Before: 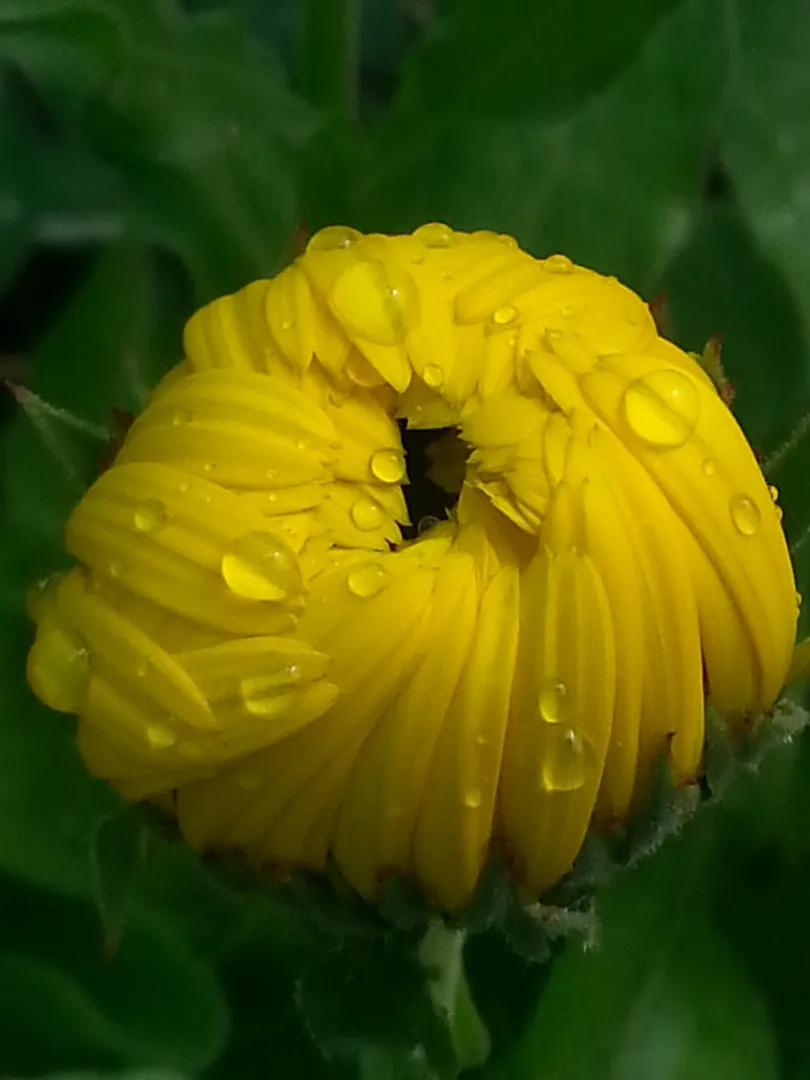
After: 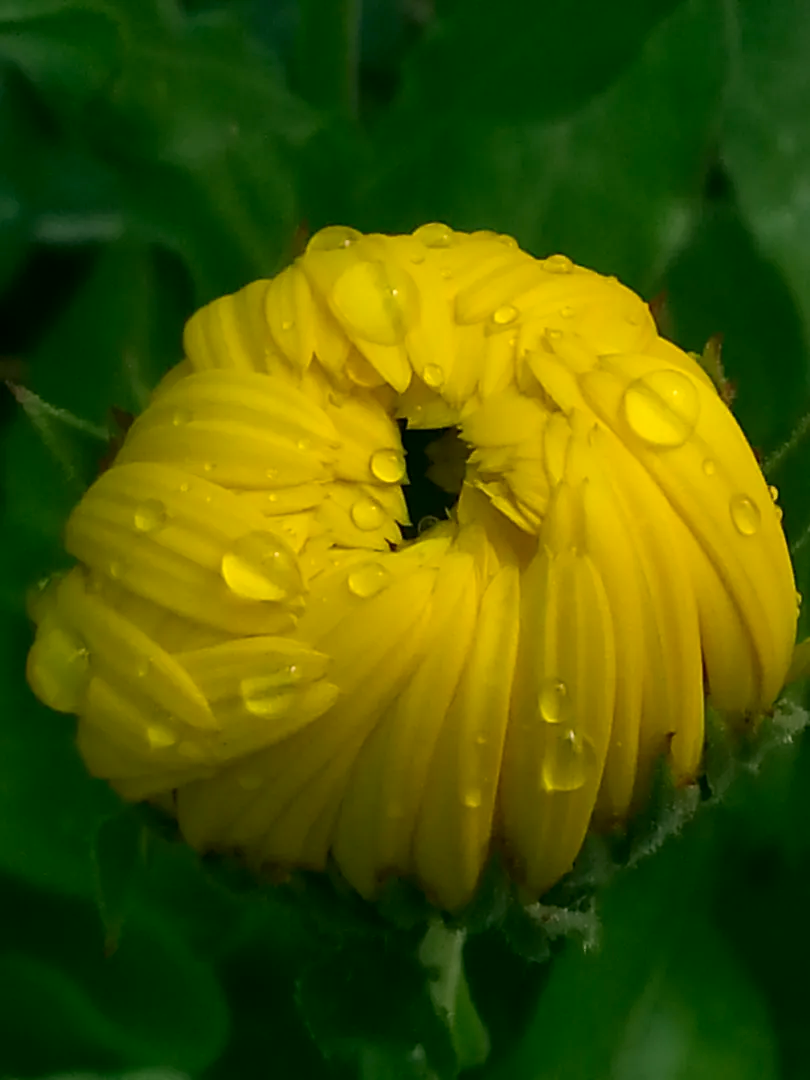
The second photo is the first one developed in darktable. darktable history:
exposure: black level correction 0.001, exposure 0.017 EV, compensate highlight preservation false
color correction: highlights a* 4.37, highlights b* 4.98, shadows a* -7.67, shadows b* 4.76
tone equalizer: edges refinement/feathering 500, mask exposure compensation -1.25 EV, preserve details no
